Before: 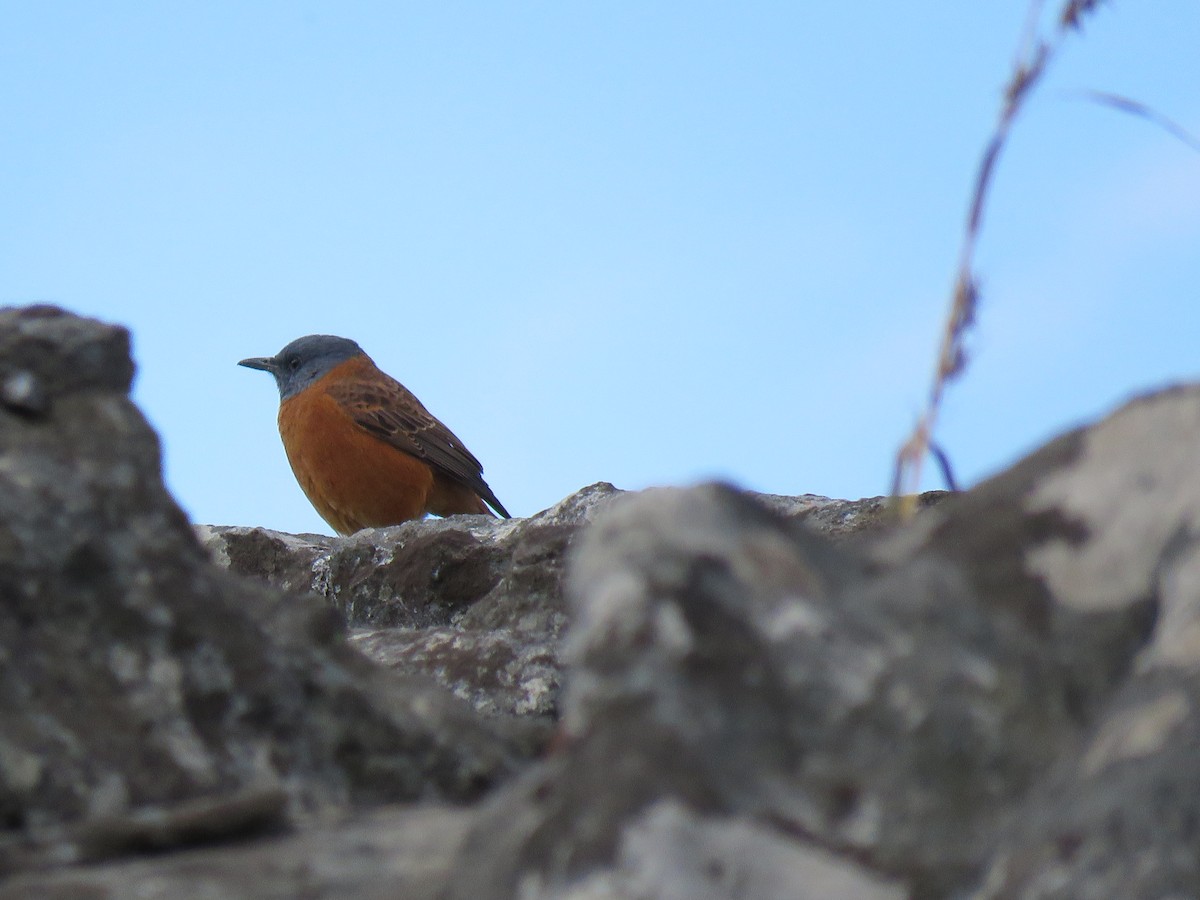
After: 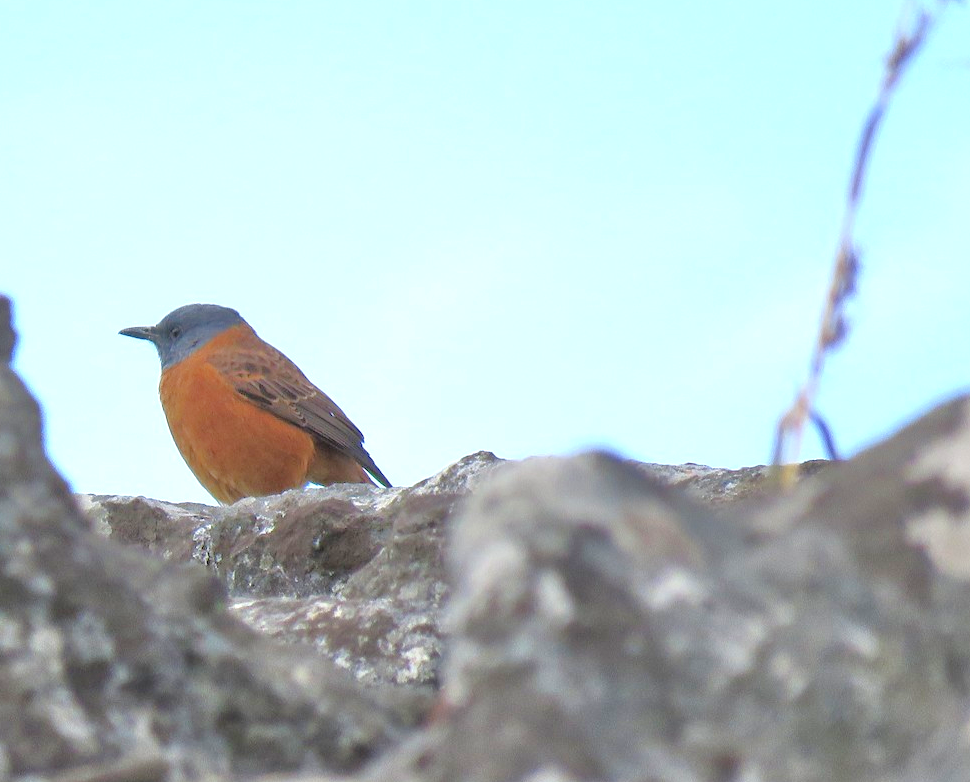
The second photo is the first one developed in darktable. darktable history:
exposure: black level correction 0, exposure 0.7 EV, compensate exposure bias true, compensate highlight preservation false
tone equalizer: -7 EV 0.15 EV, -6 EV 0.6 EV, -5 EV 1.15 EV, -4 EV 1.33 EV, -3 EV 1.15 EV, -2 EV 0.6 EV, -1 EV 0.15 EV, mask exposure compensation -0.5 EV
crop: left 9.929%, top 3.475%, right 9.188%, bottom 9.529%
